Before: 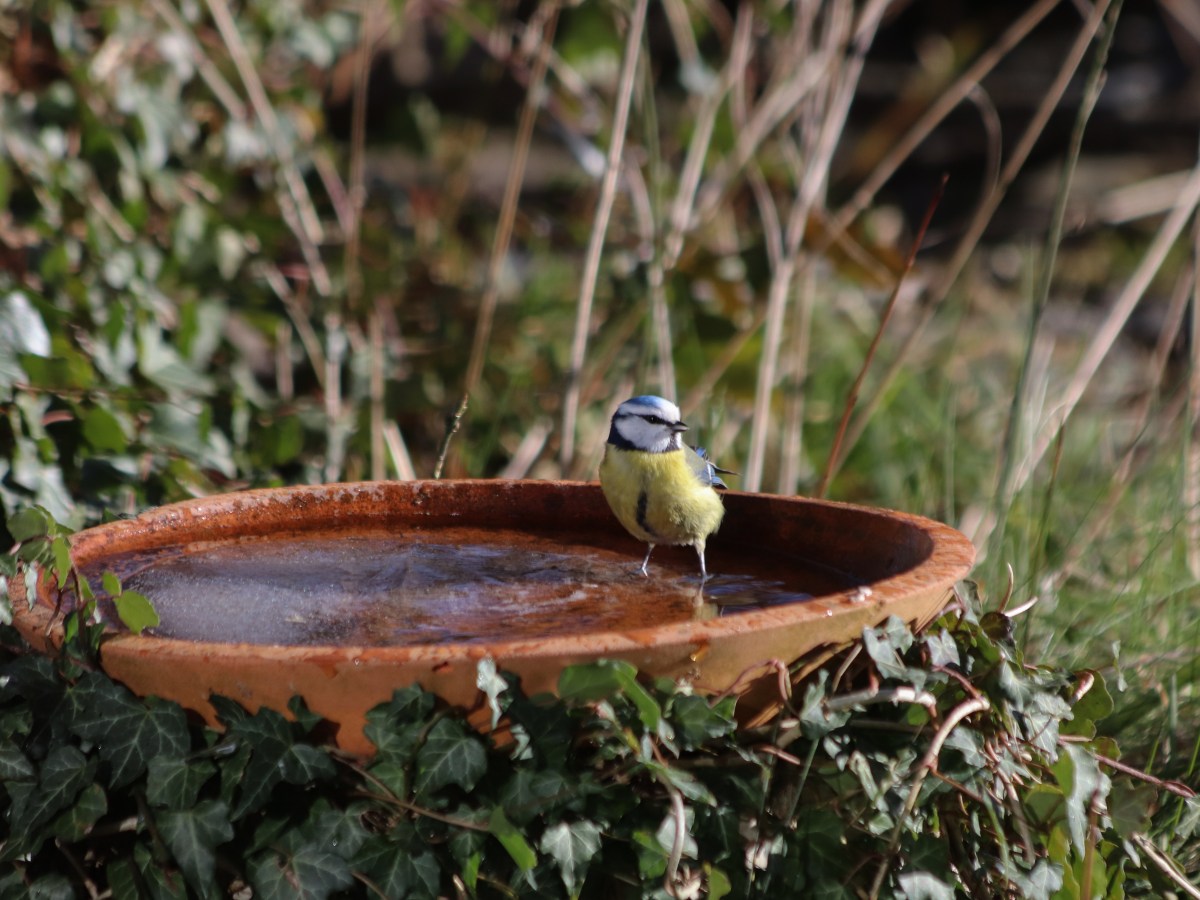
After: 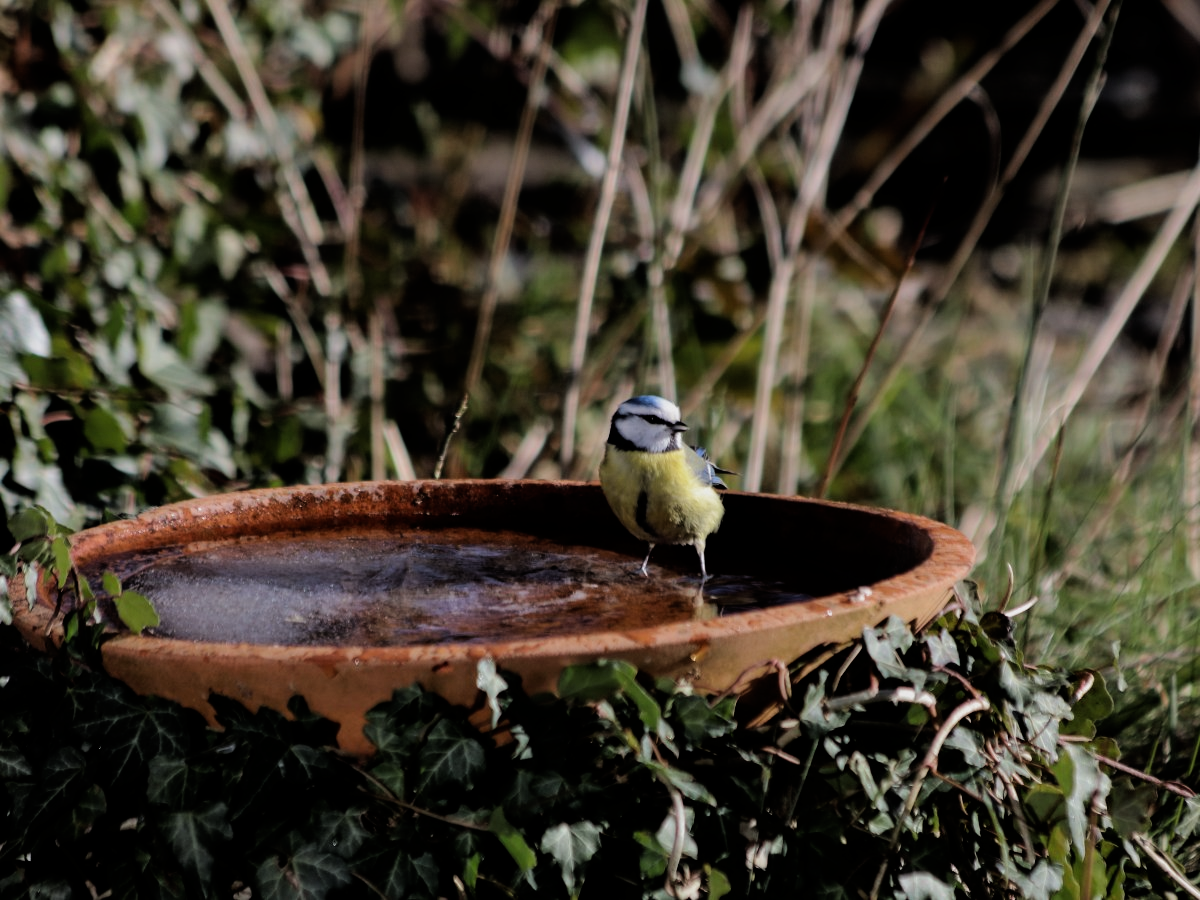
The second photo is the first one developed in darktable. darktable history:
filmic rgb: black relative exposure -5 EV, white relative exposure 3.5 EV, hardness 3.19, contrast 1.4, highlights saturation mix -50%
rgb curve: curves: ch0 [(0, 0) (0.175, 0.154) (0.785, 0.663) (1, 1)]
